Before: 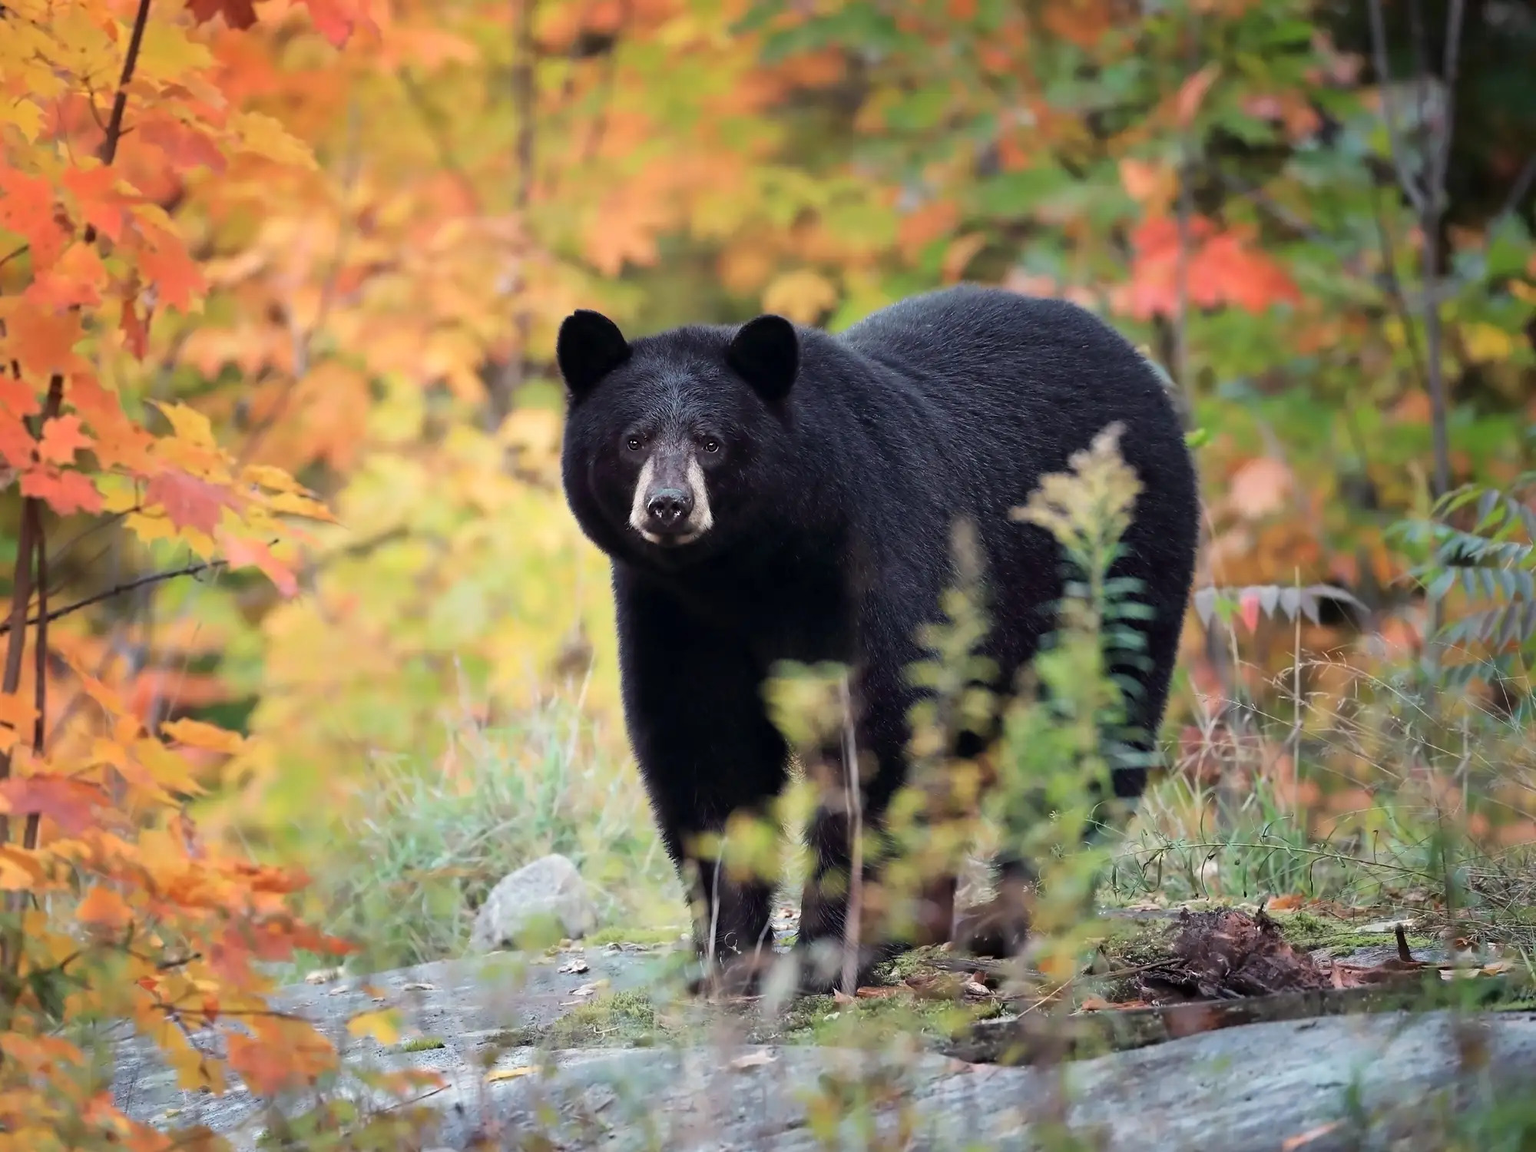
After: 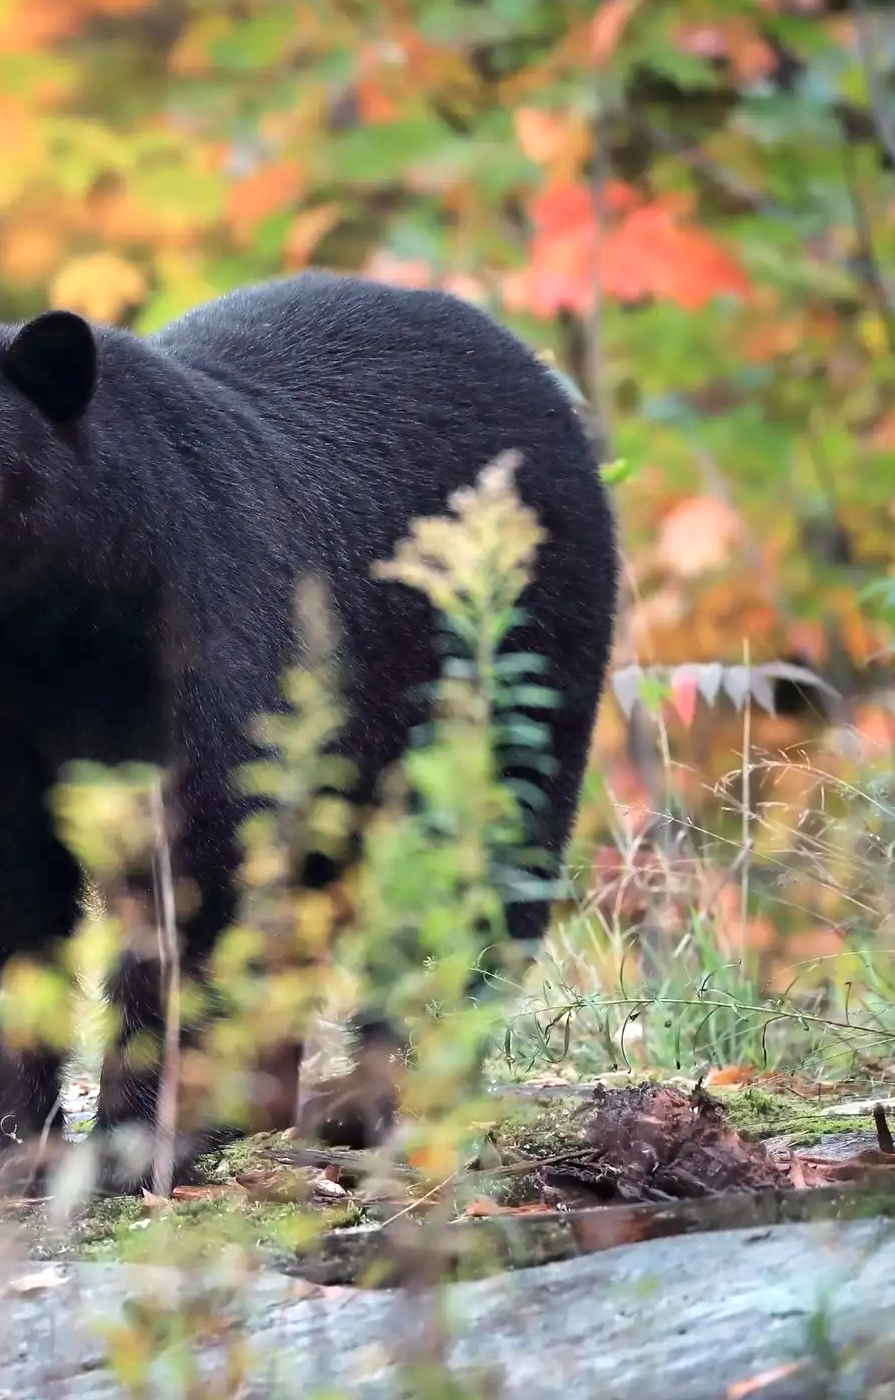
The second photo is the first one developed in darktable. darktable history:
exposure: exposure 0.608 EV, compensate exposure bias true, compensate highlight preservation false
crop: left 47.166%, top 6.634%, right 7.946%
